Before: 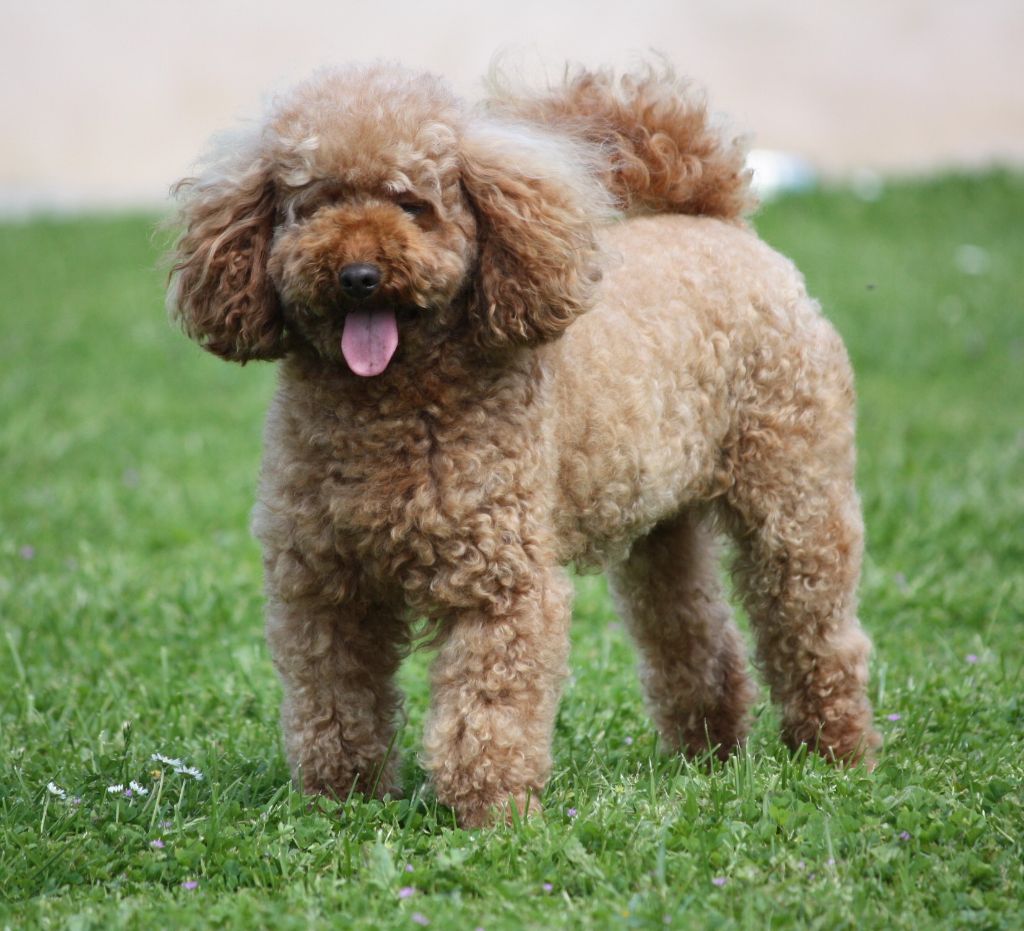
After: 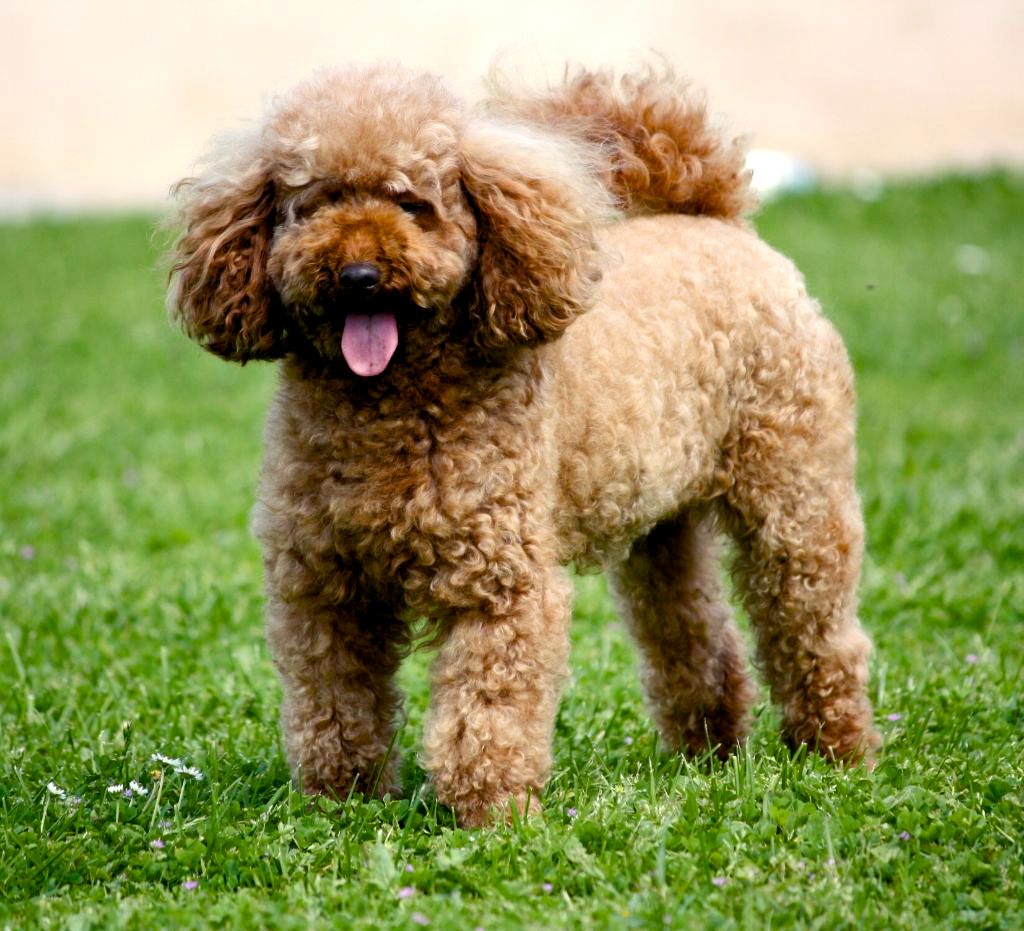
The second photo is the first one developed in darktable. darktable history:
tone equalizer: -8 EV -0.417 EV, -7 EV -0.389 EV, -6 EV -0.333 EV, -5 EV -0.222 EV, -3 EV 0.222 EV, -2 EV 0.333 EV, -1 EV 0.389 EV, +0 EV 0.417 EV, edges refinement/feathering 500, mask exposure compensation -1.57 EV, preserve details no
color balance rgb: shadows lift › chroma 3%, shadows lift › hue 280.8°, power › hue 330°, highlights gain › chroma 3%, highlights gain › hue 75.6°, global offset › luminance -1%, perceptual saturation grading › global saturation 20%, perceptual saturation grading › highlights -25%, perceptual saturation grading › shadows 50%, global vibrance 20%
